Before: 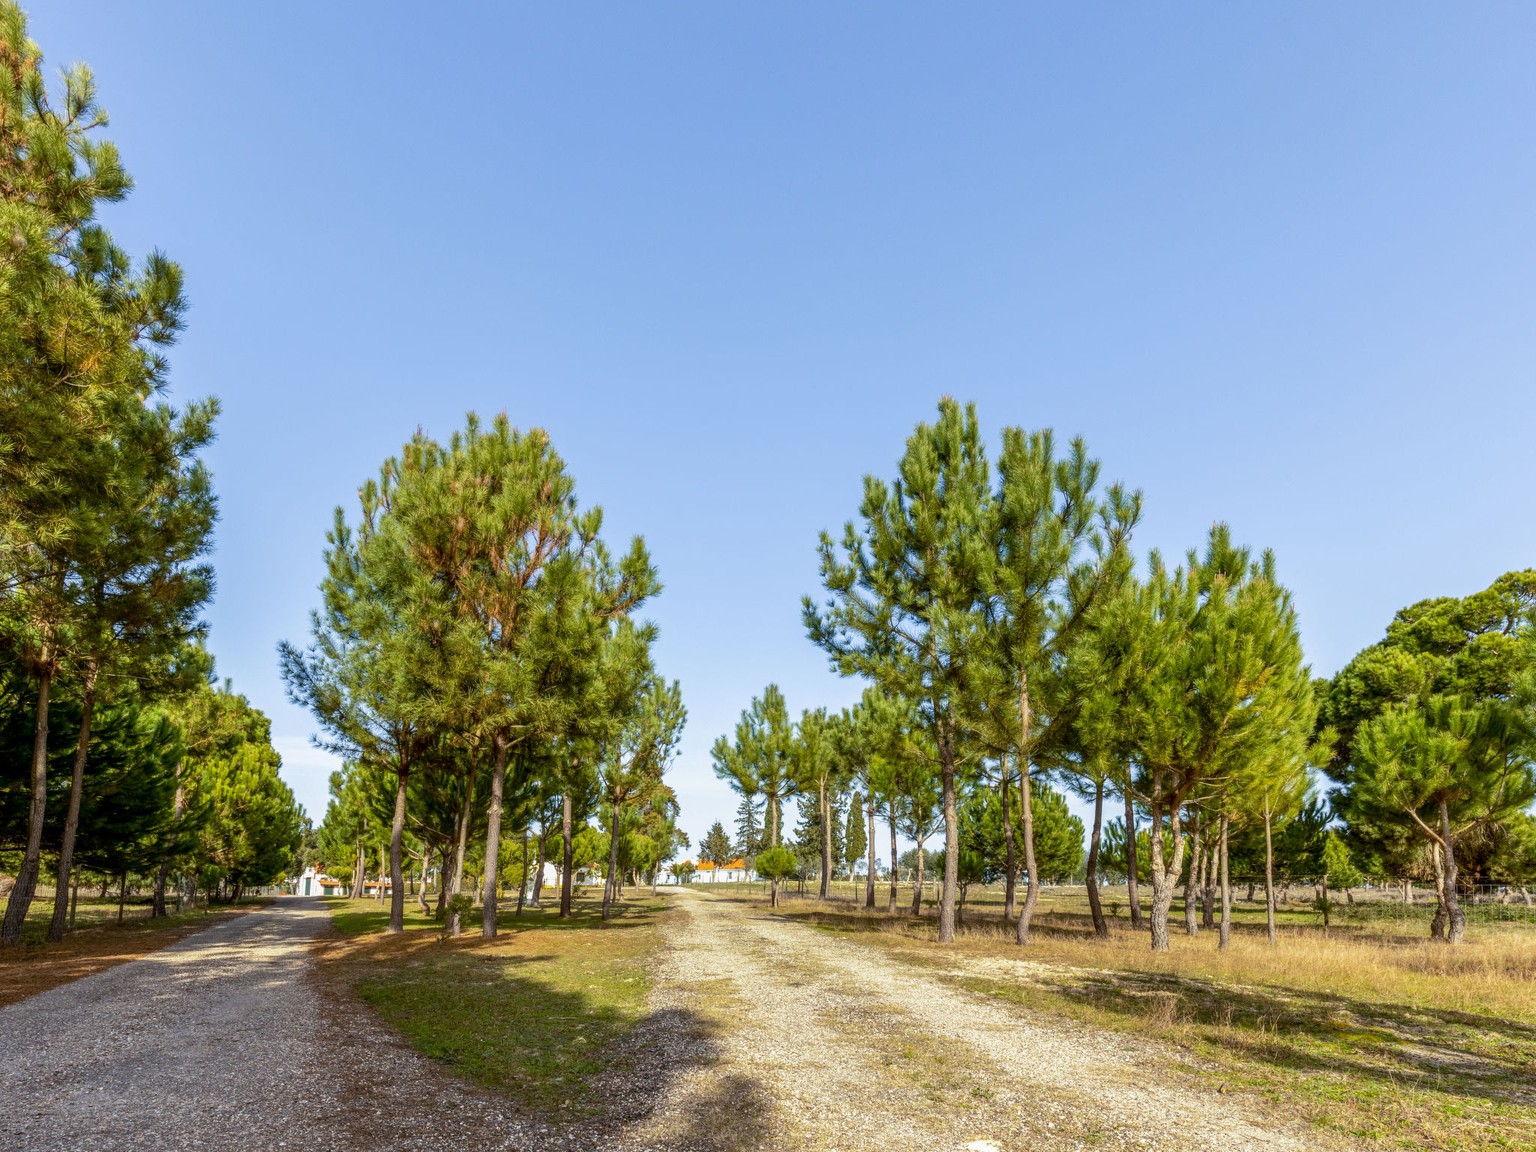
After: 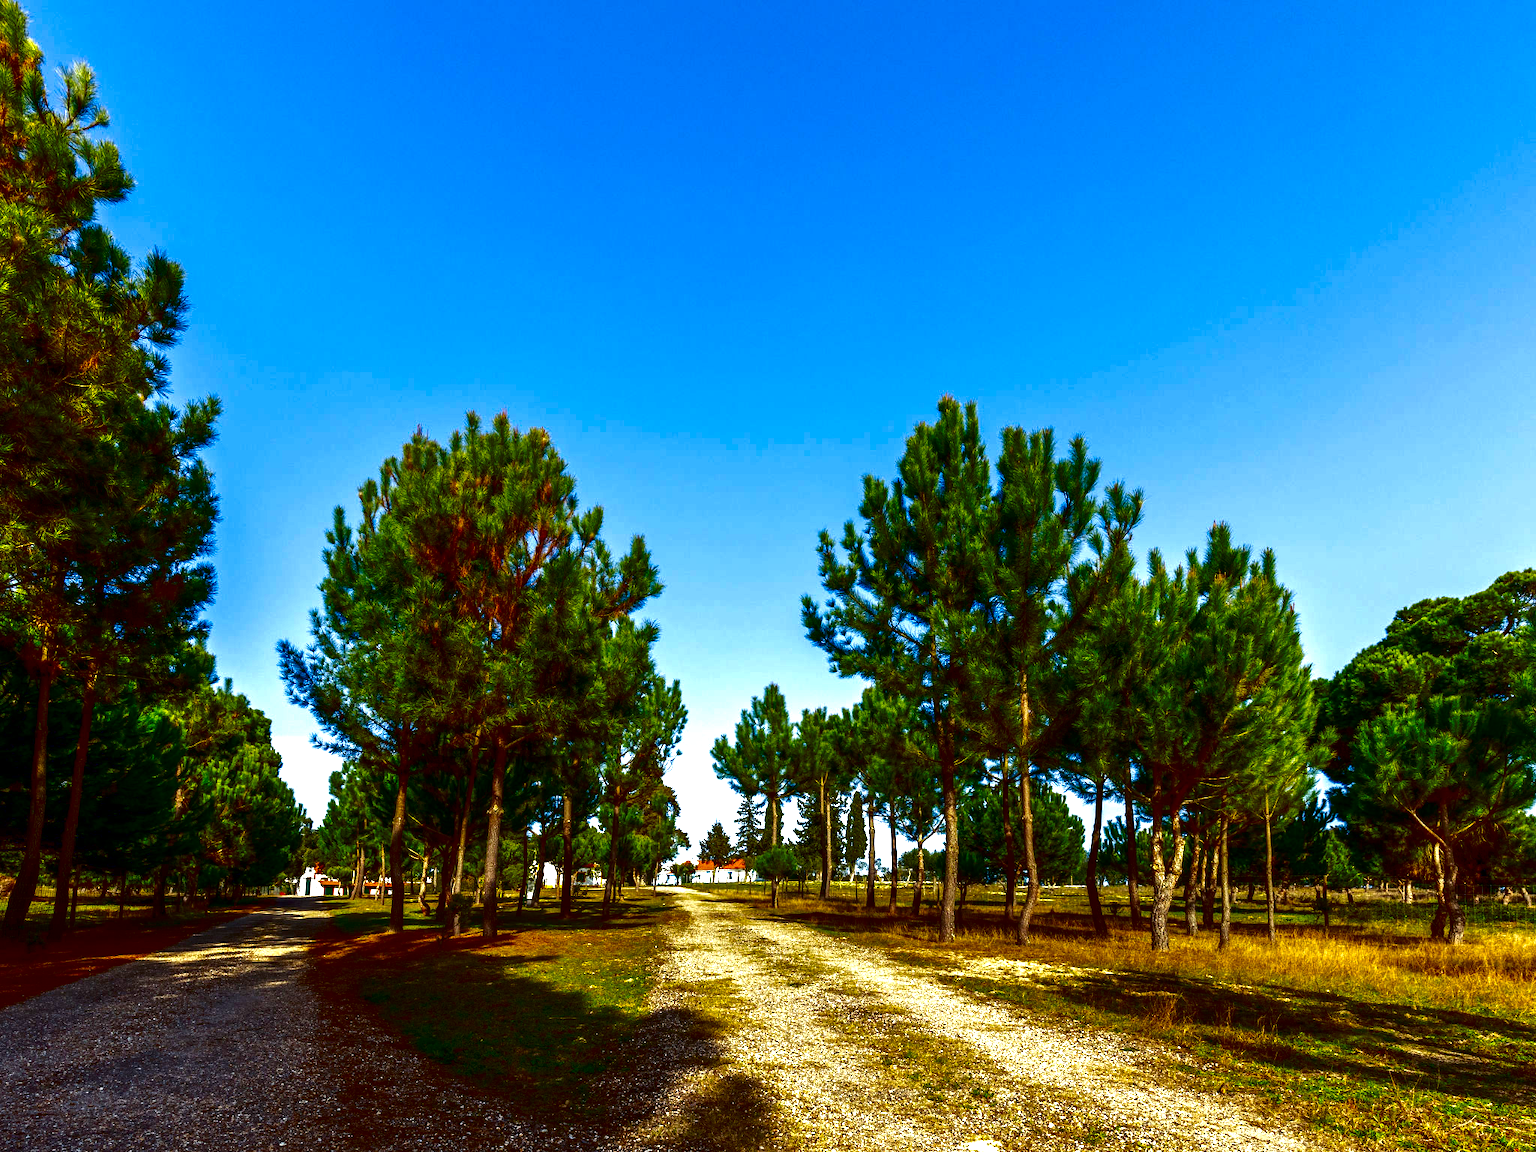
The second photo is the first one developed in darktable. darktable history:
exposure: black level correction 0, exposure 0.5 EV, compensate exposure bias true, compensate highlight preservation false
contrast brightness saturation: brightness -1, saturation 1
